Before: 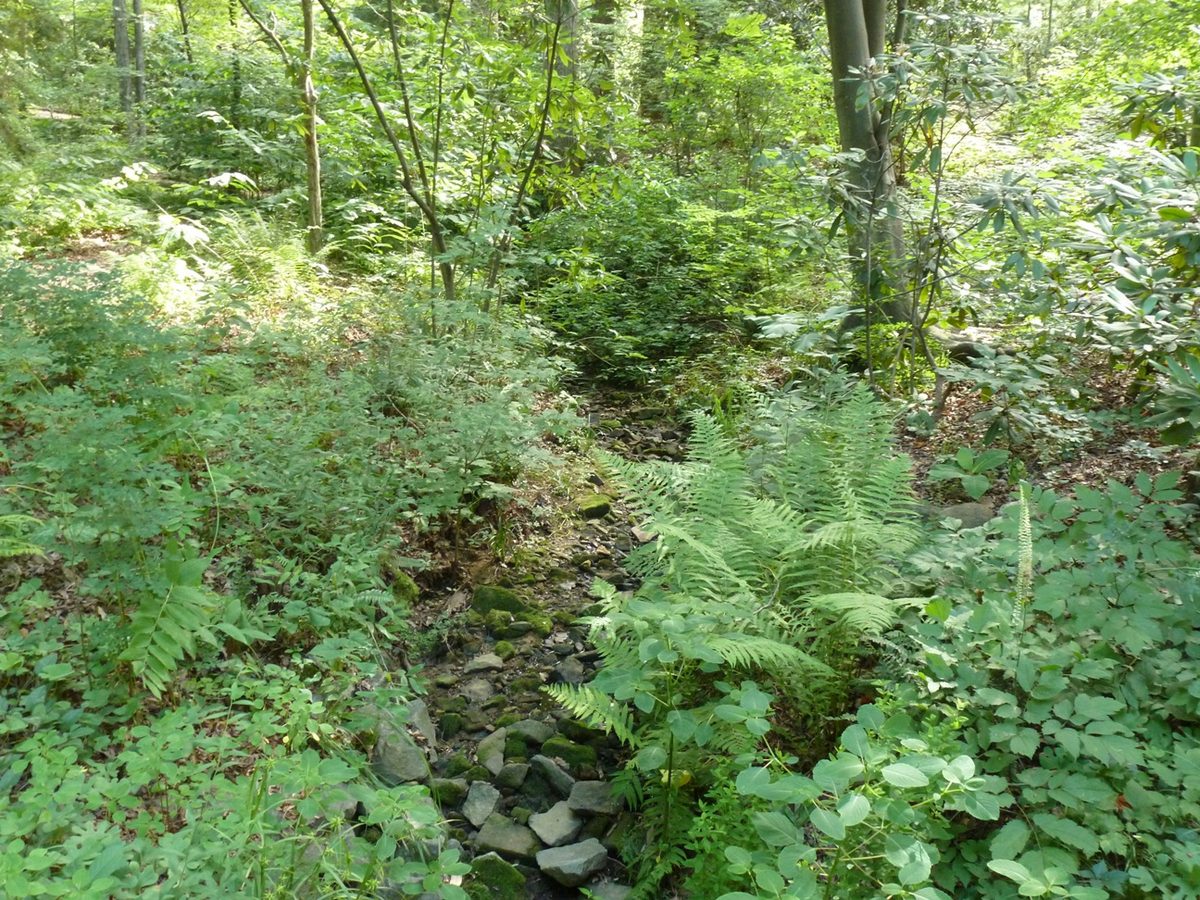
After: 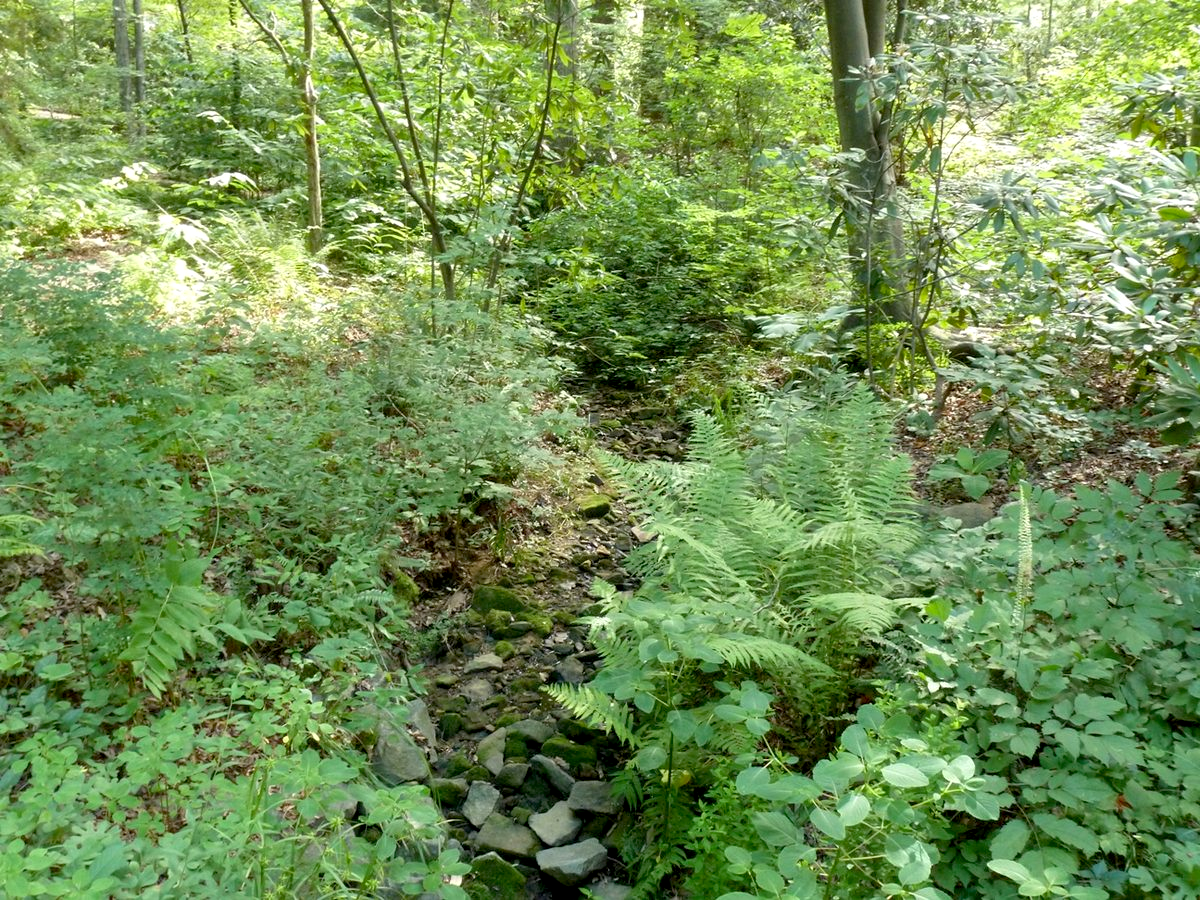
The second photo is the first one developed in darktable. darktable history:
exposure: black level correction 0.009, exposure 0.119 EV, compensate highlight preservation false
